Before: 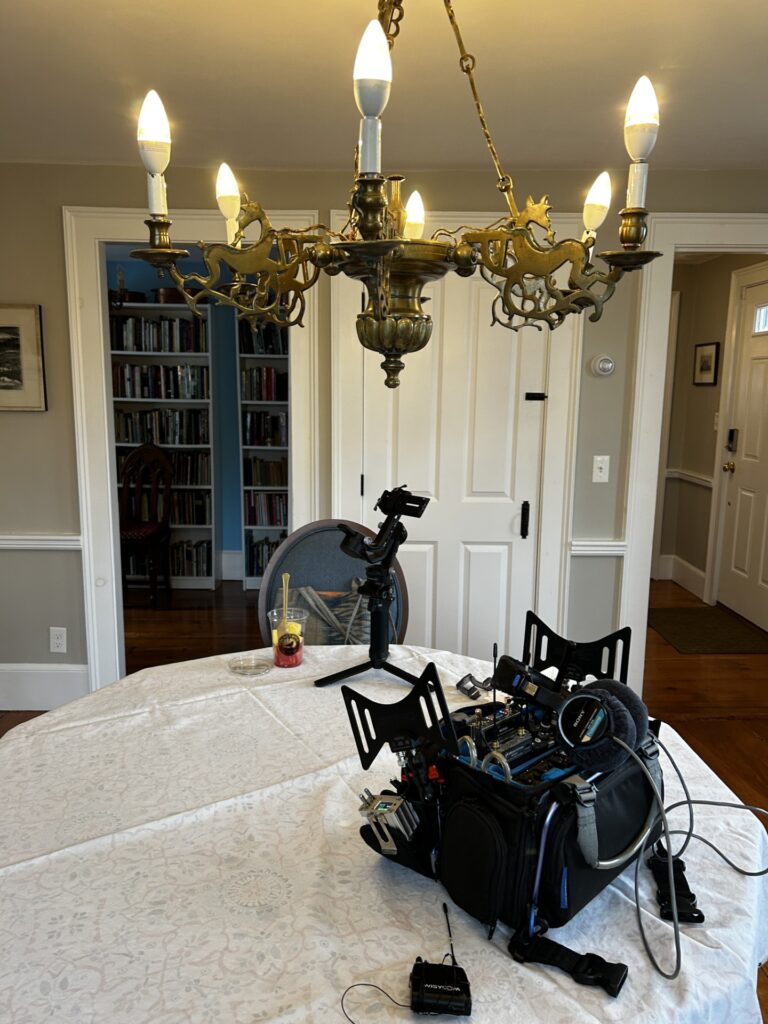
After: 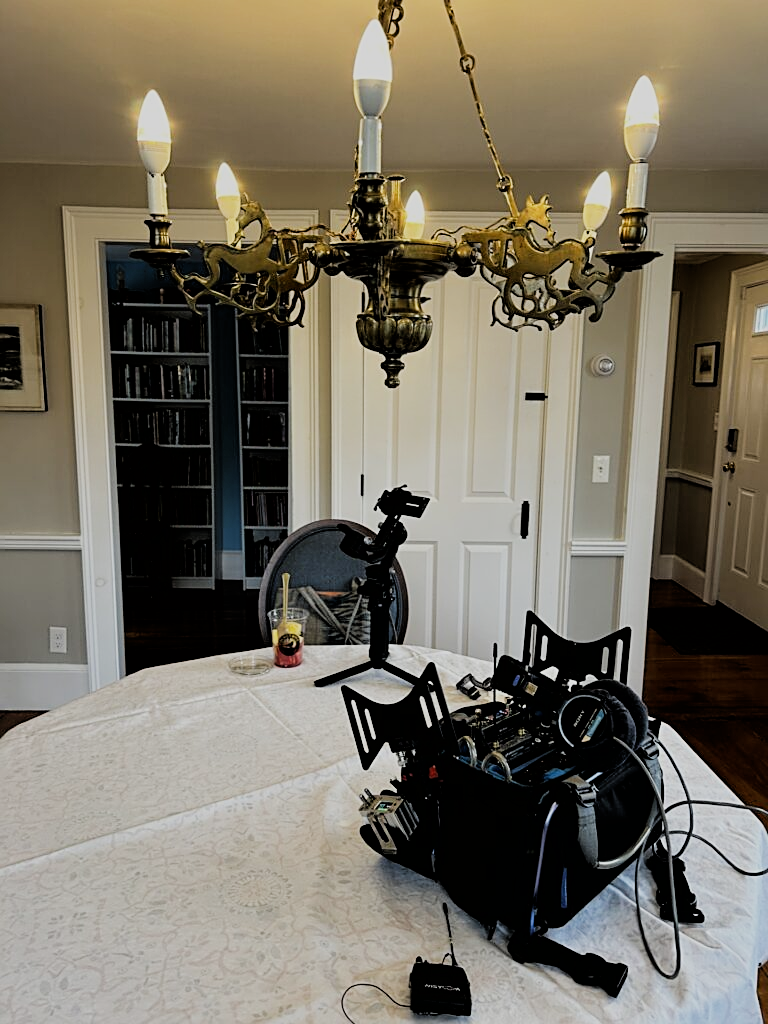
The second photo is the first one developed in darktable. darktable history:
sharpen: on, module defaults
filmic rgb: black relative exposure -4.14 EV, white relative exposure 5.1 EV, hardness 2.11, contrast 1.165
